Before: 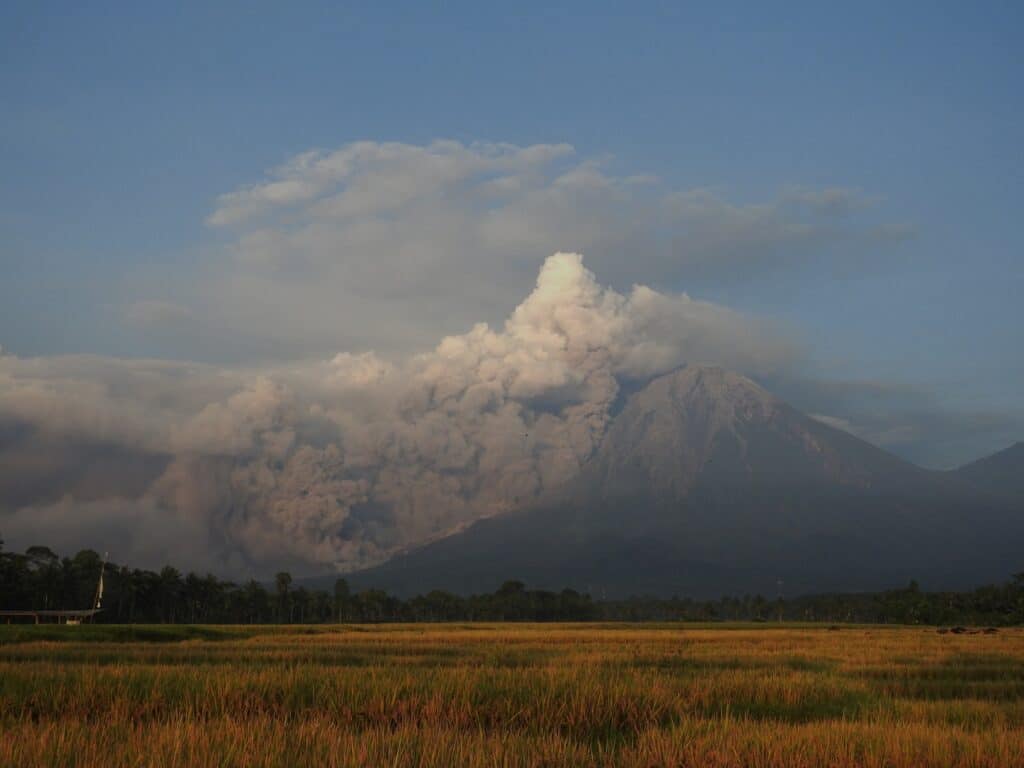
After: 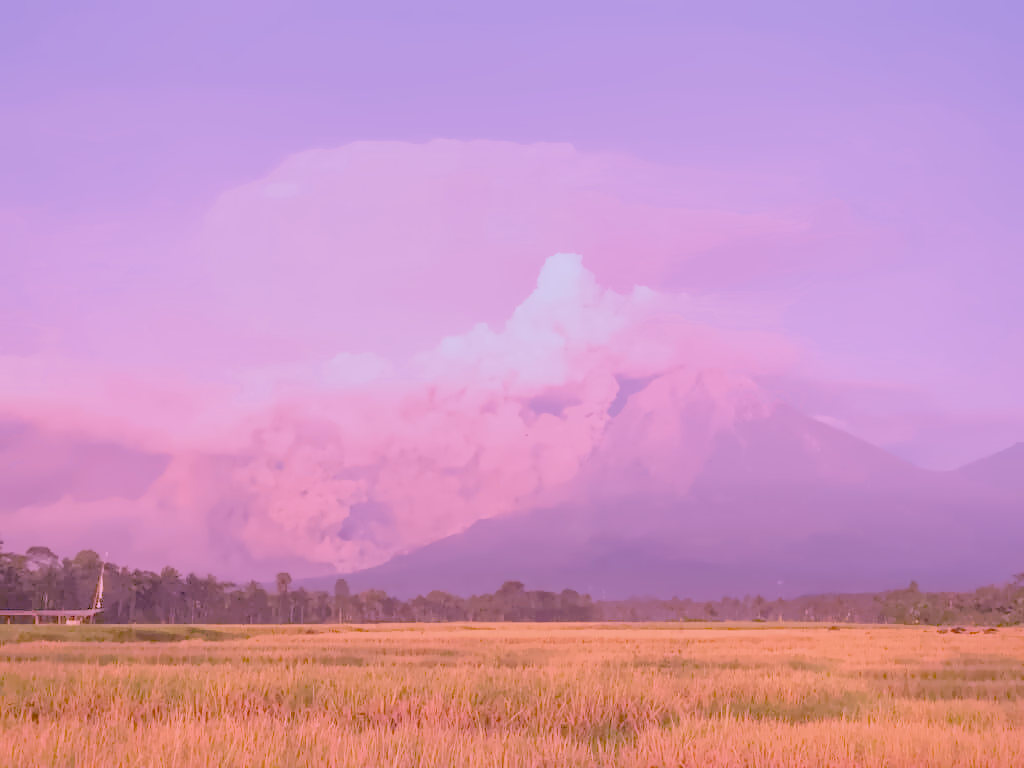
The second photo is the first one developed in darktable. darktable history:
velvia: on, module defaults
local contrast: on, module defaults
shadows and highlights: on, module defaults
filmic rgb "scene-referred default": black relative exposure -7.65 EV, white relative exposure 4.56 EV, hardness 3.61
color balance rgb: on, module defaults
color calibration "scene-referred default": x 0.37, y 0.377, temperature 4289.93 K
exposure "scene-referred default": black level correction 0, exposure 0.7 EV, compensate exposure bias true, compensate highlight preservation false
haze removal: compatibility mode true, adaptive false
lens correction: scale 1, crop 1, focal 35, aperture 2.8, distance 0.245, camera "Canon EOS RP", lens "Canon RF 35mm F1.8 MACRO IS STM"
denoise (profiled): preserve shadows 1.52, scattering 0.002, a [-1, 0, 0], compensate highlight preservation false
hot pixels: on, module defaults
highlight reconstruction: on, module defaults
white balance: red 2.229, blue 1.46
